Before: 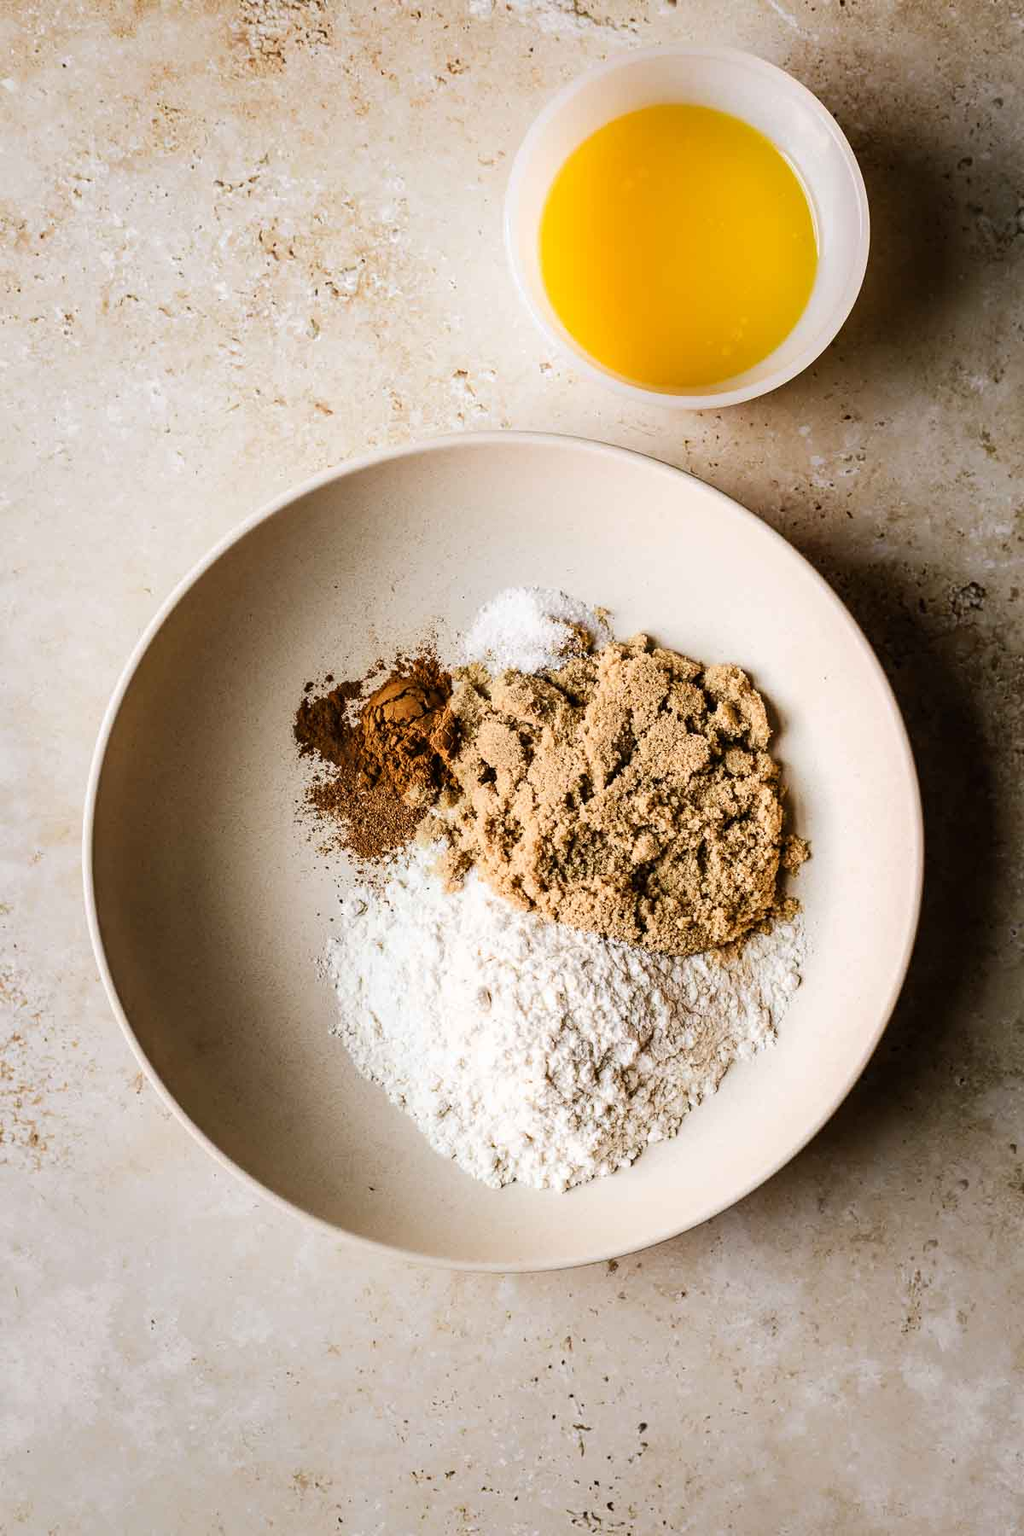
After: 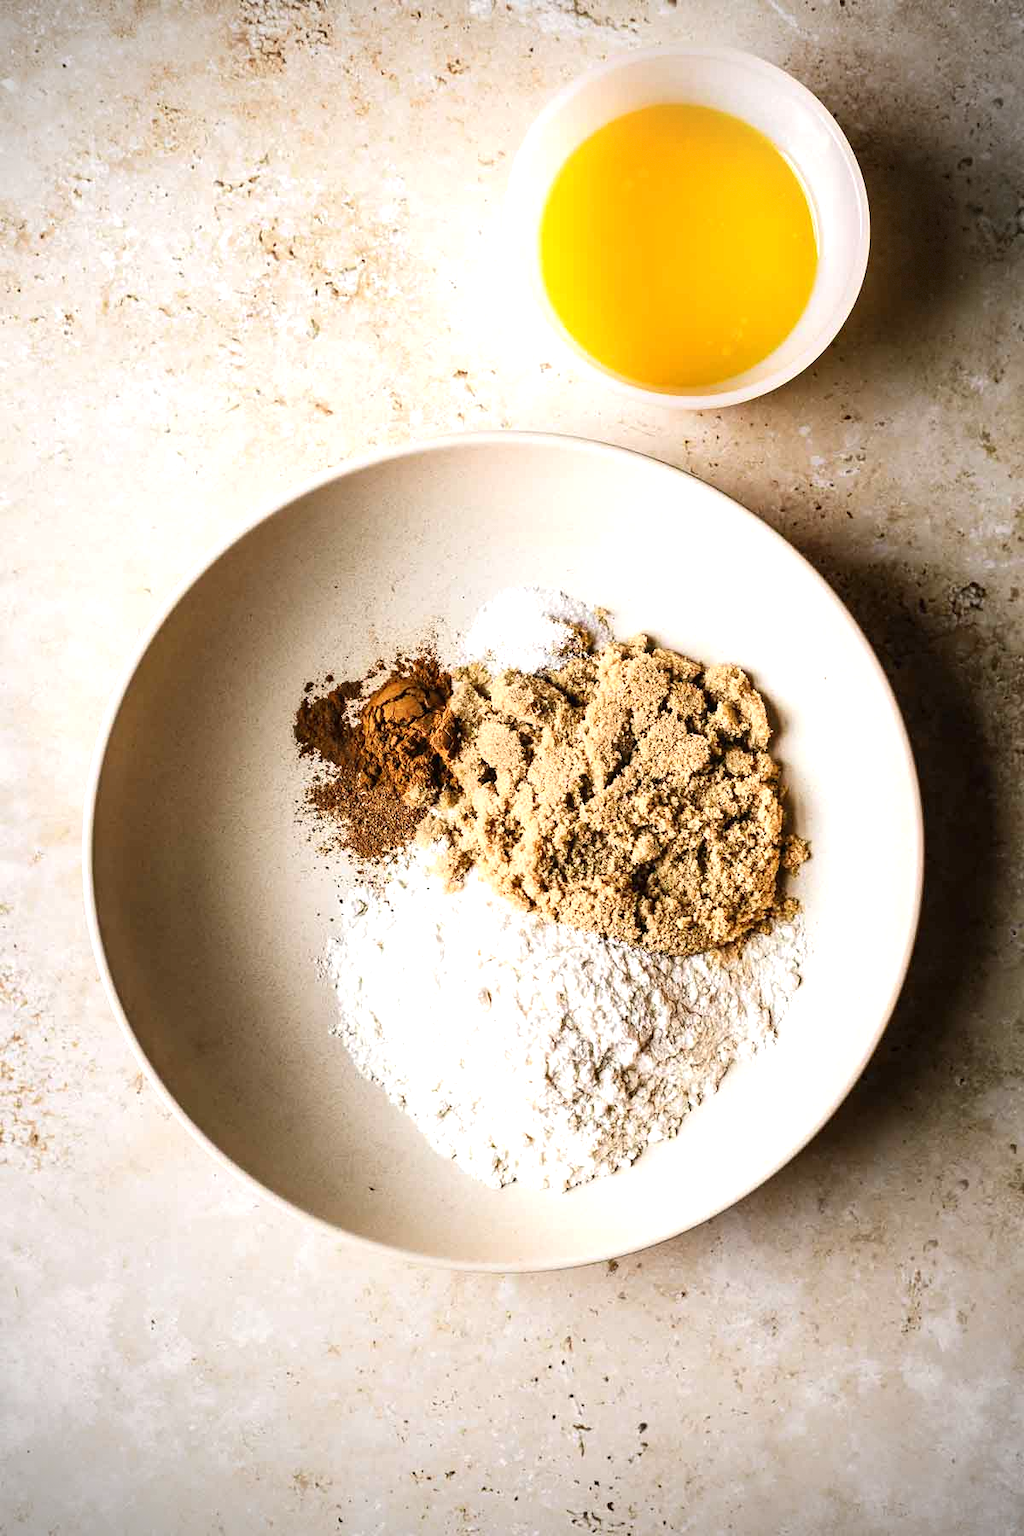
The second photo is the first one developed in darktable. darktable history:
exposure: black level correction 0, exposure 0.498 EV, compensate exposure bias true, compensate highlight preservation false
vignetting: dithering 8-bit output
